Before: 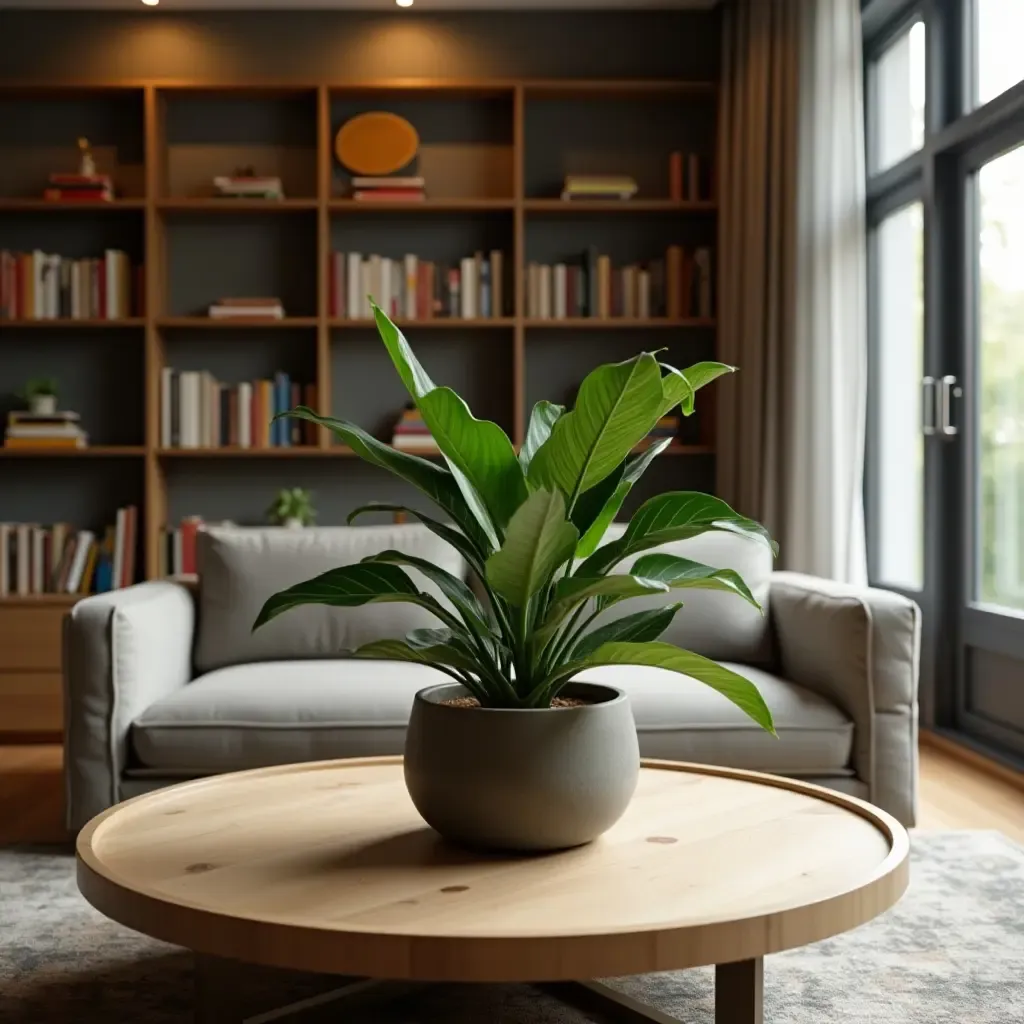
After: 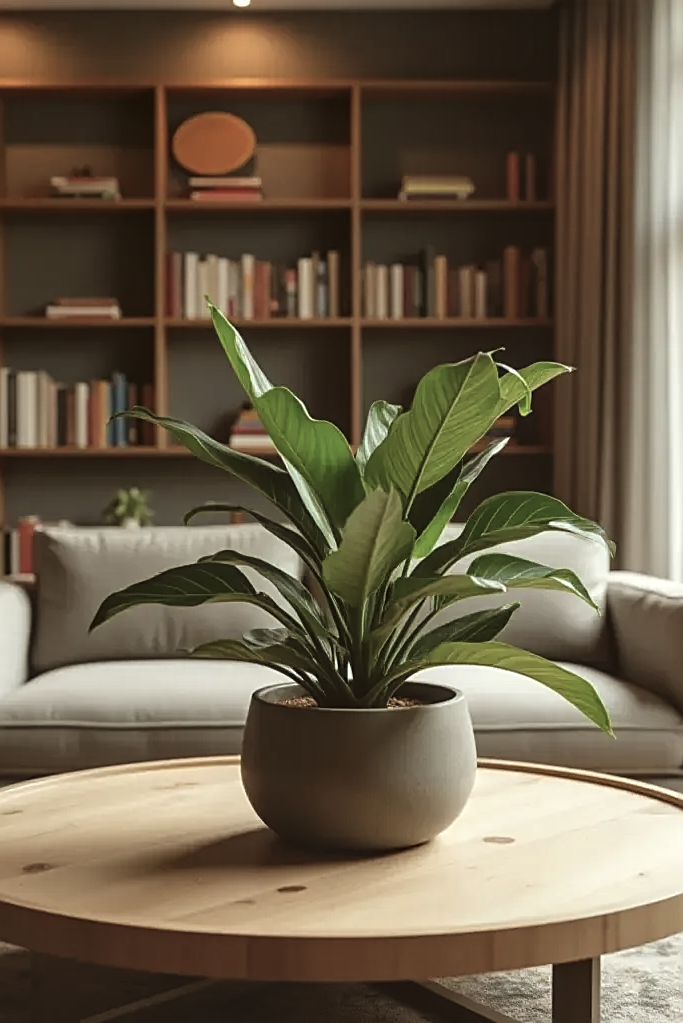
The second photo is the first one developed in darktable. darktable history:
color balance rgb: power › chroma 2.505%, power › hue 67.56°, perceptual saturation grading › global saturation -27.497%
crop and rotate: left 15.958%, right 17.294%
local contrast: on, module defaults
sharpen: on, module defaults
exposure: black level correction -0.008, exposure 0.068 EV, compensate highlight preservation false
